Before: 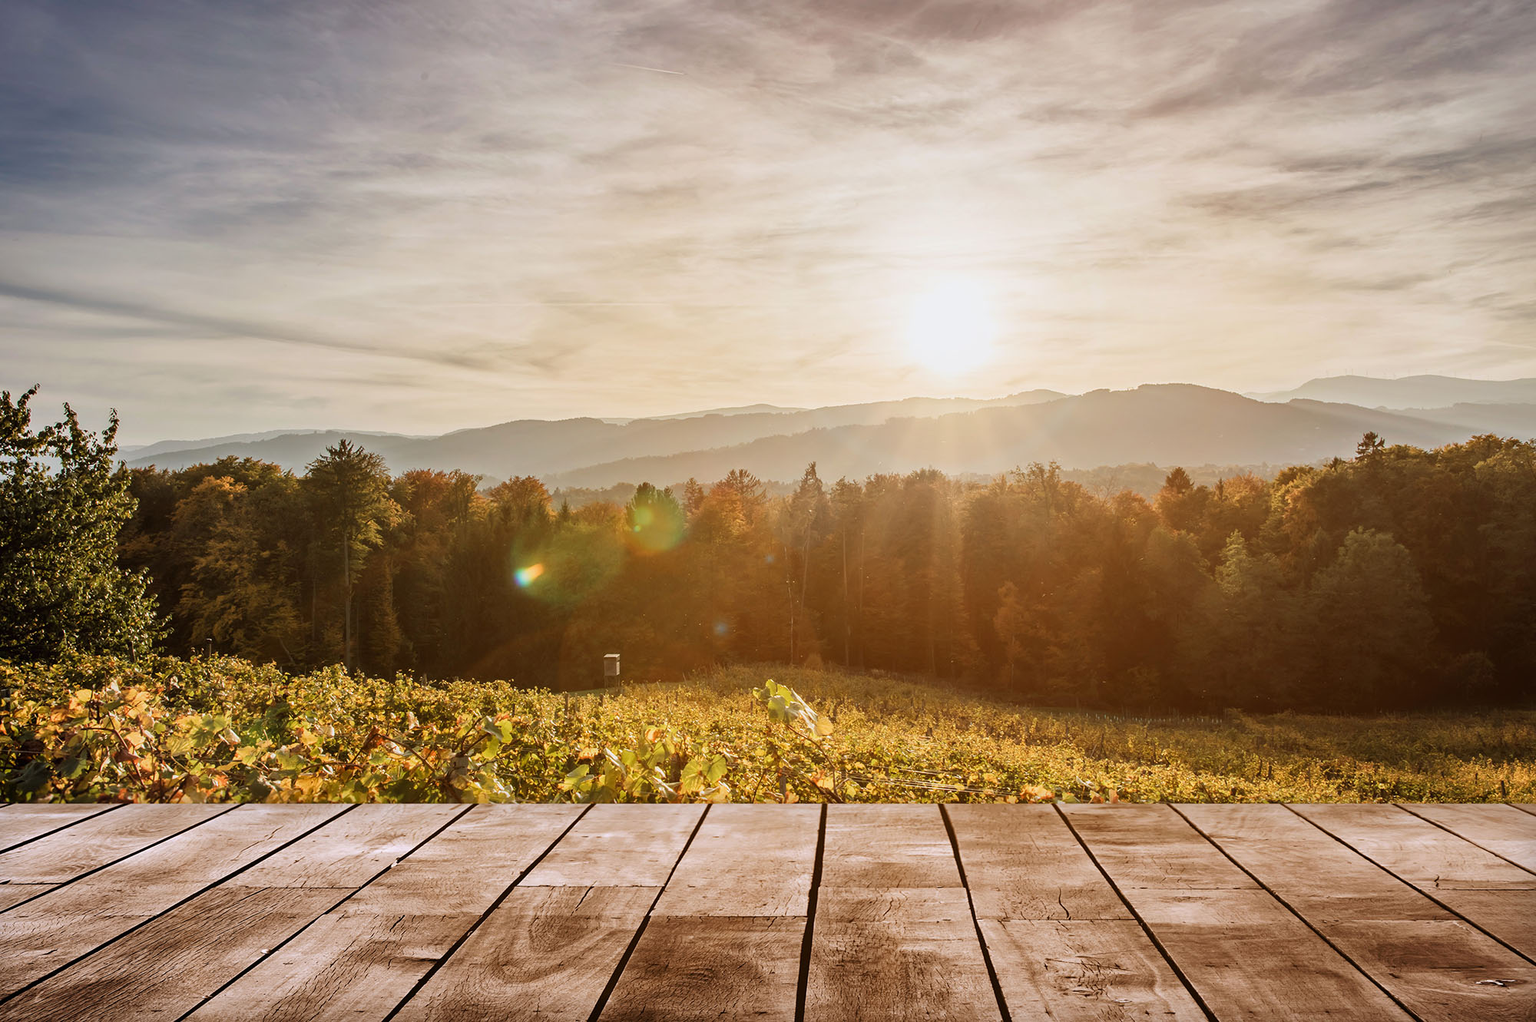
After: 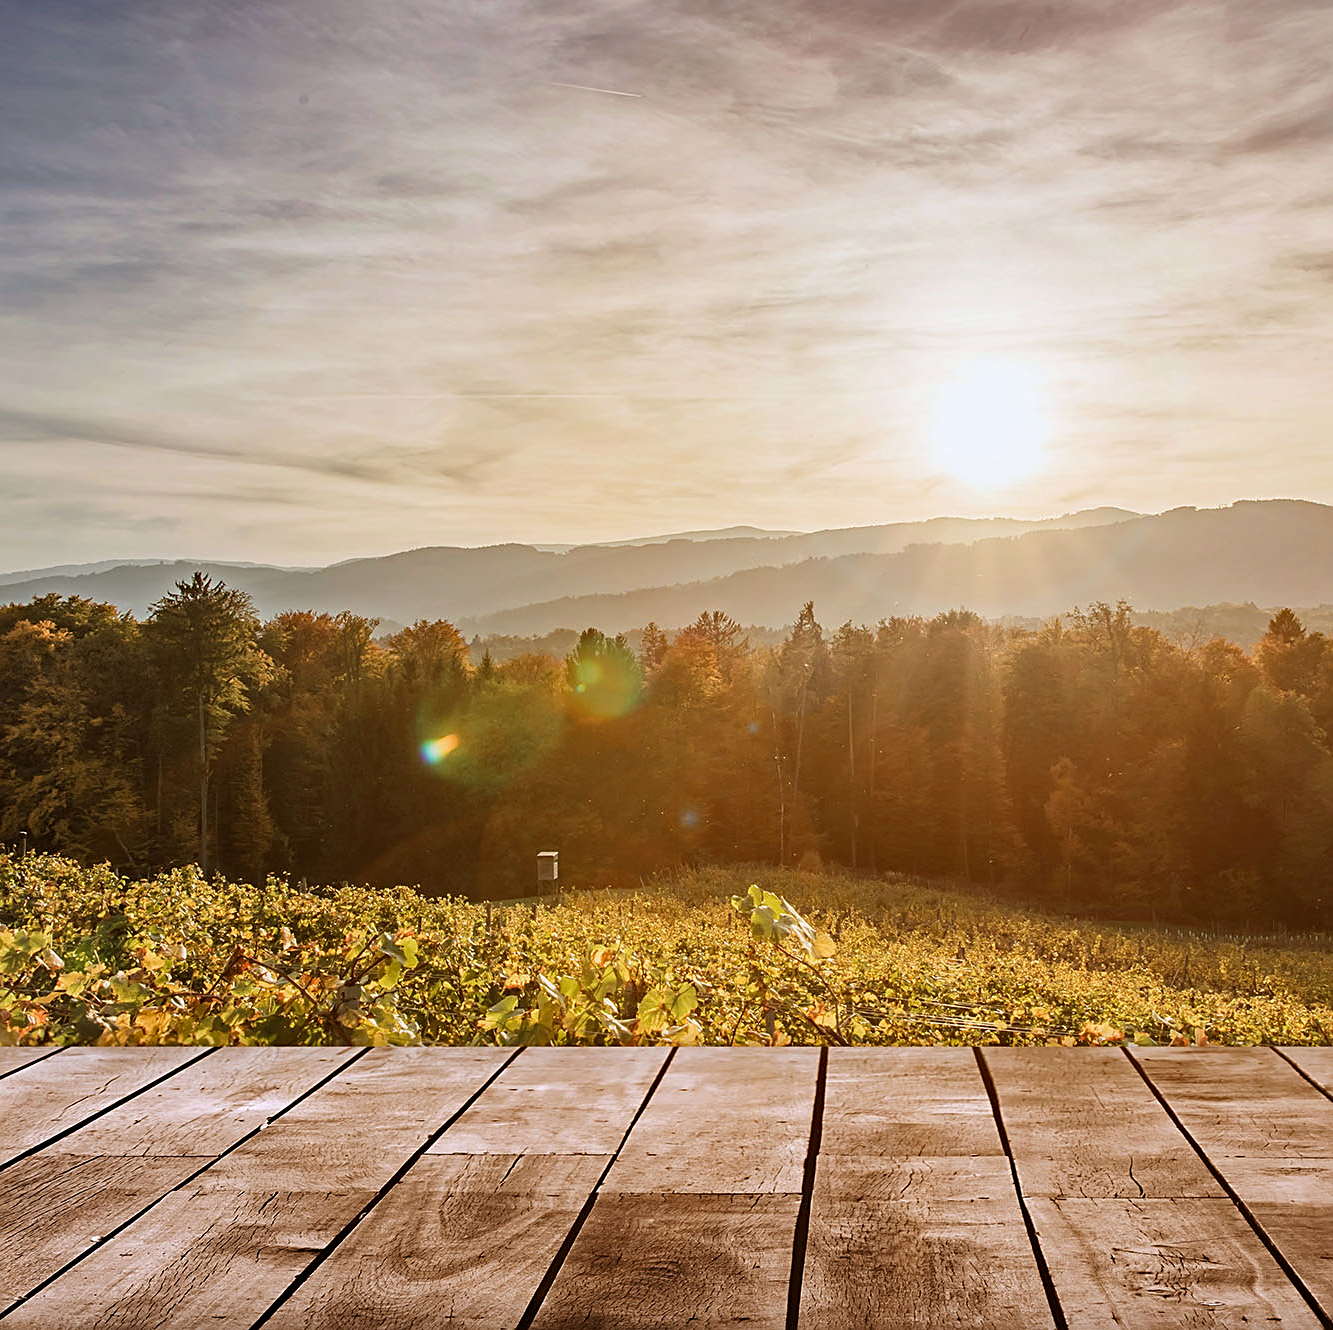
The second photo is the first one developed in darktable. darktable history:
sharpen: on, module defaults
crop and rotate: left 12.469%, right 20.859%
haze removal: compatibility mode true, adaptive false
